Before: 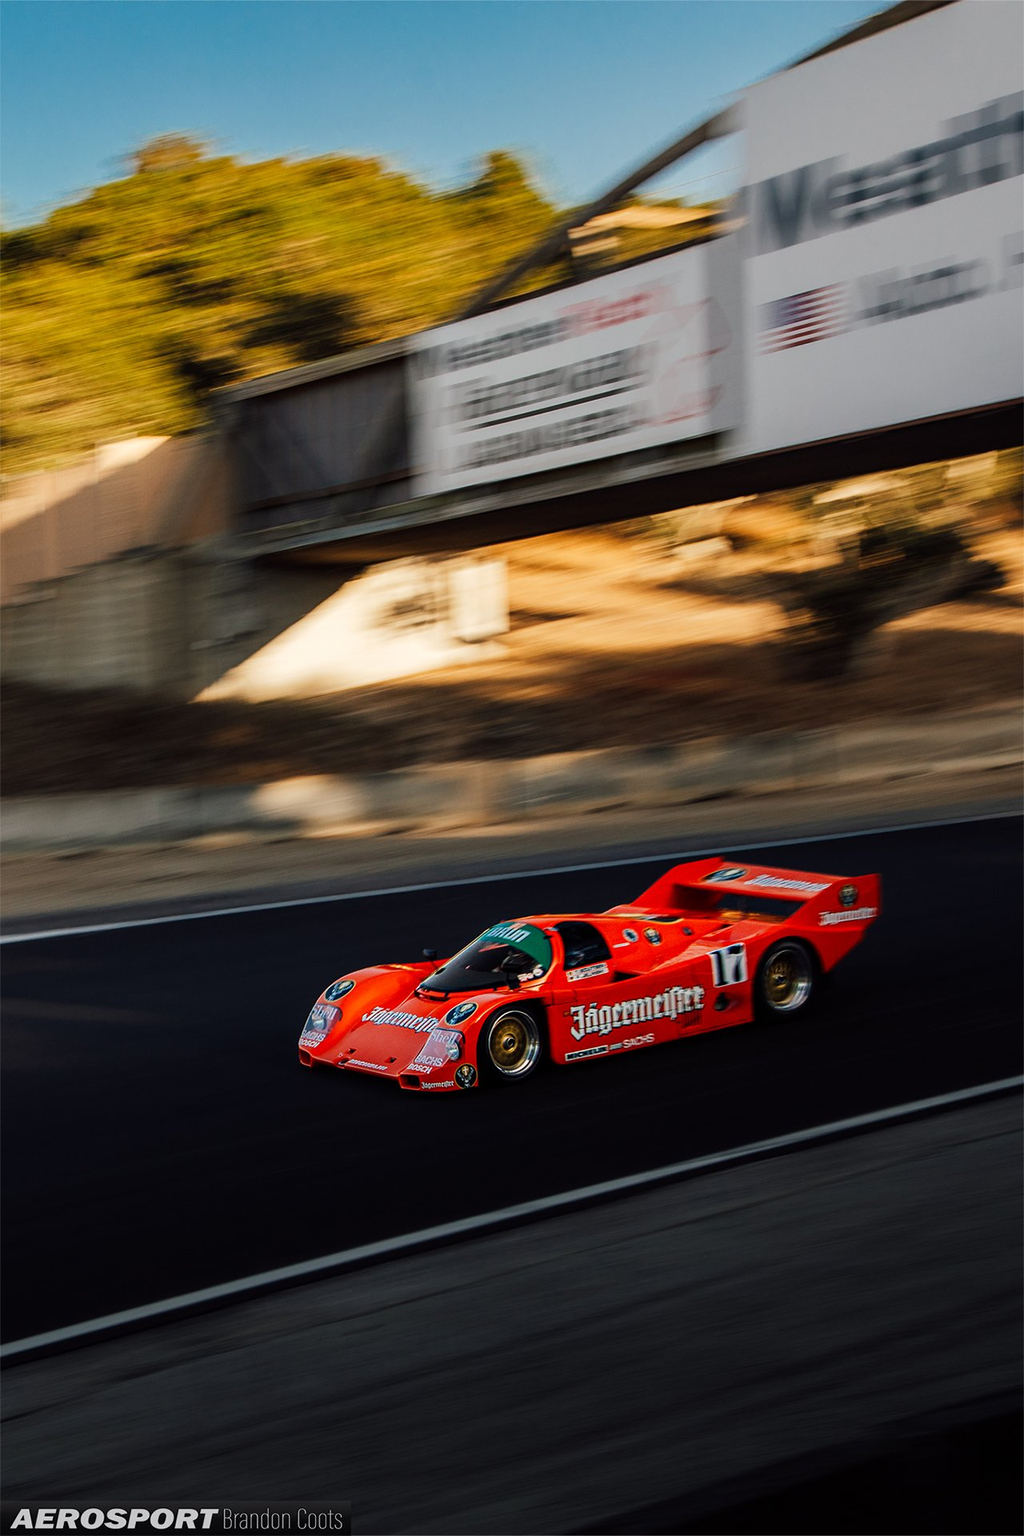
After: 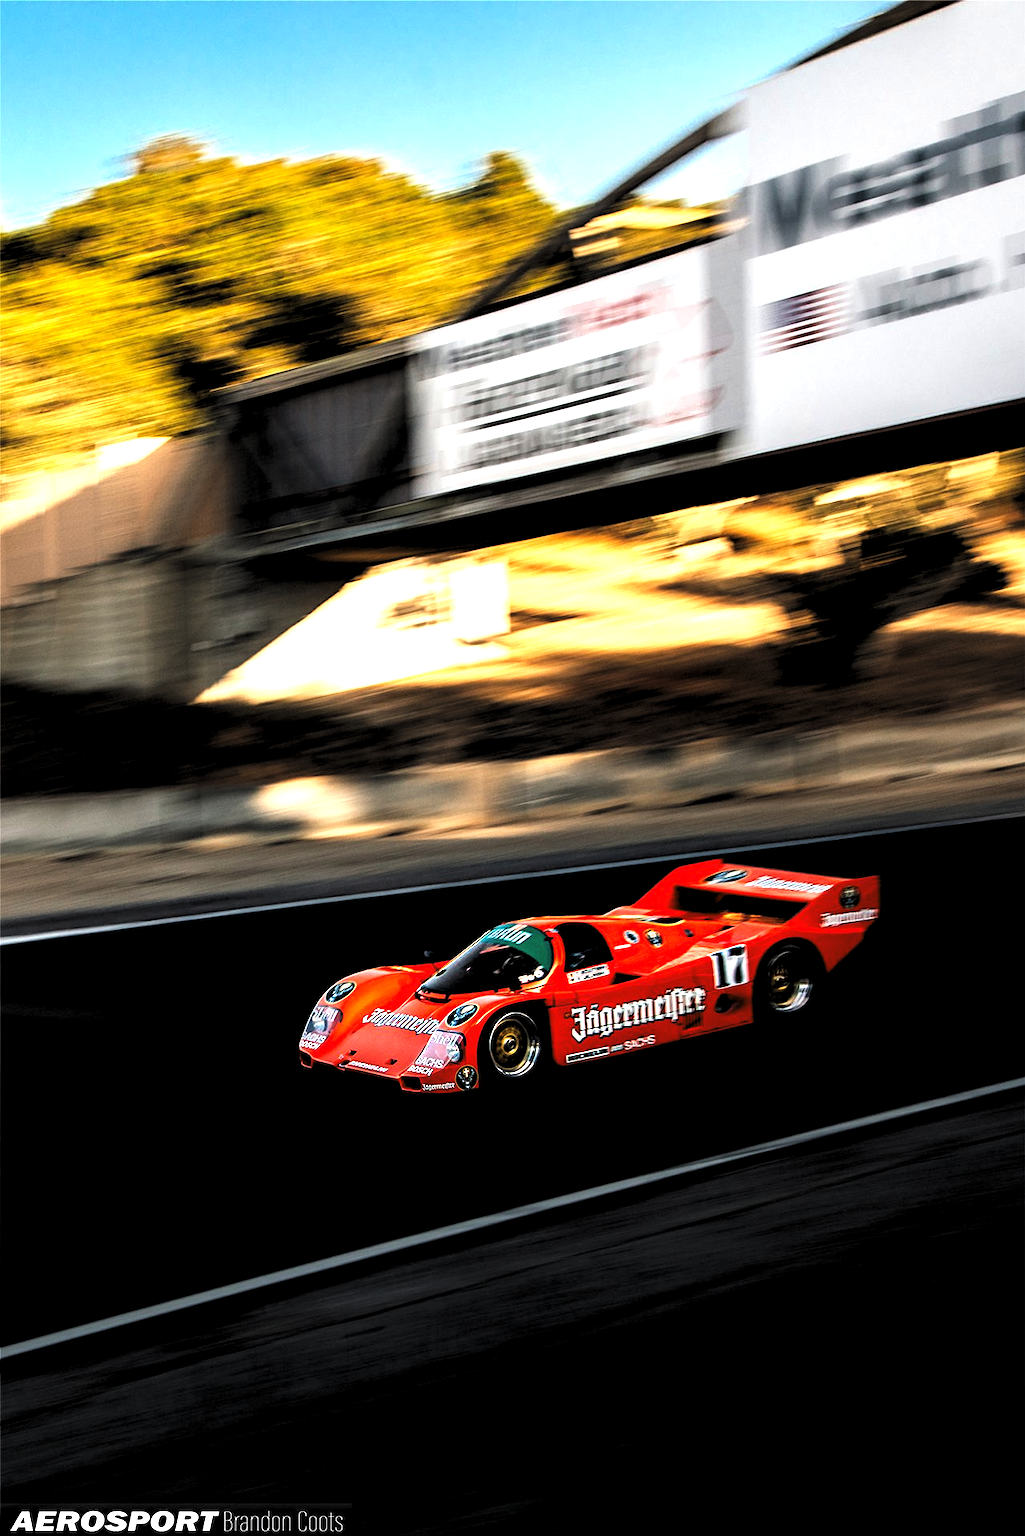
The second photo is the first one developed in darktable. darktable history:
exposure: exposure 0.999 EV, compensate highlight preservation false
crop: top 0.05%, bottom 0.098%
levels: levels [0.182, 0.542, 0.902]
